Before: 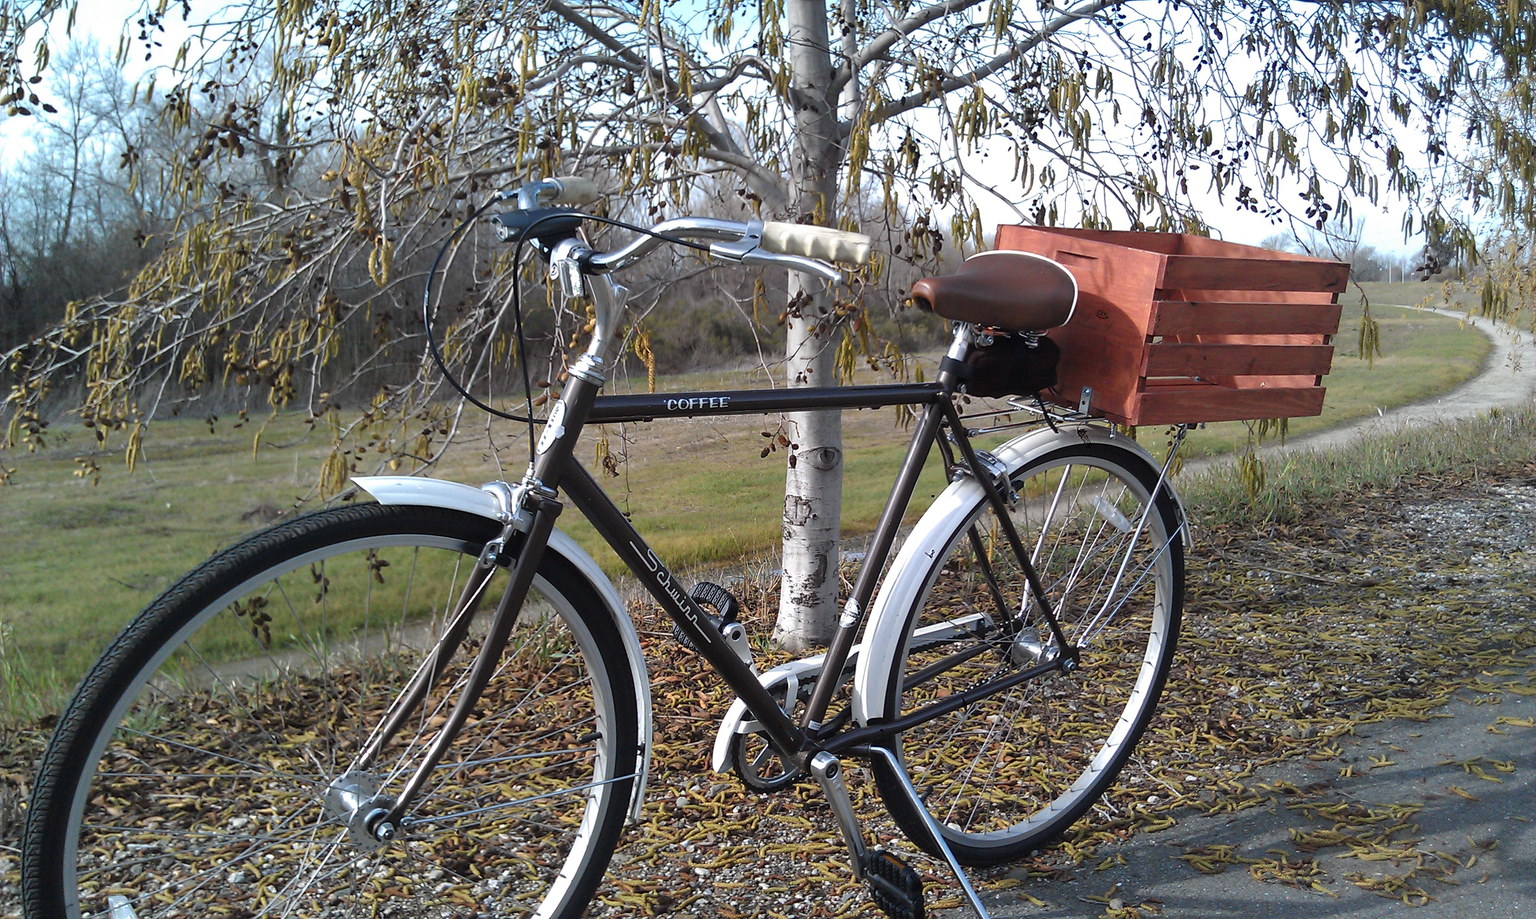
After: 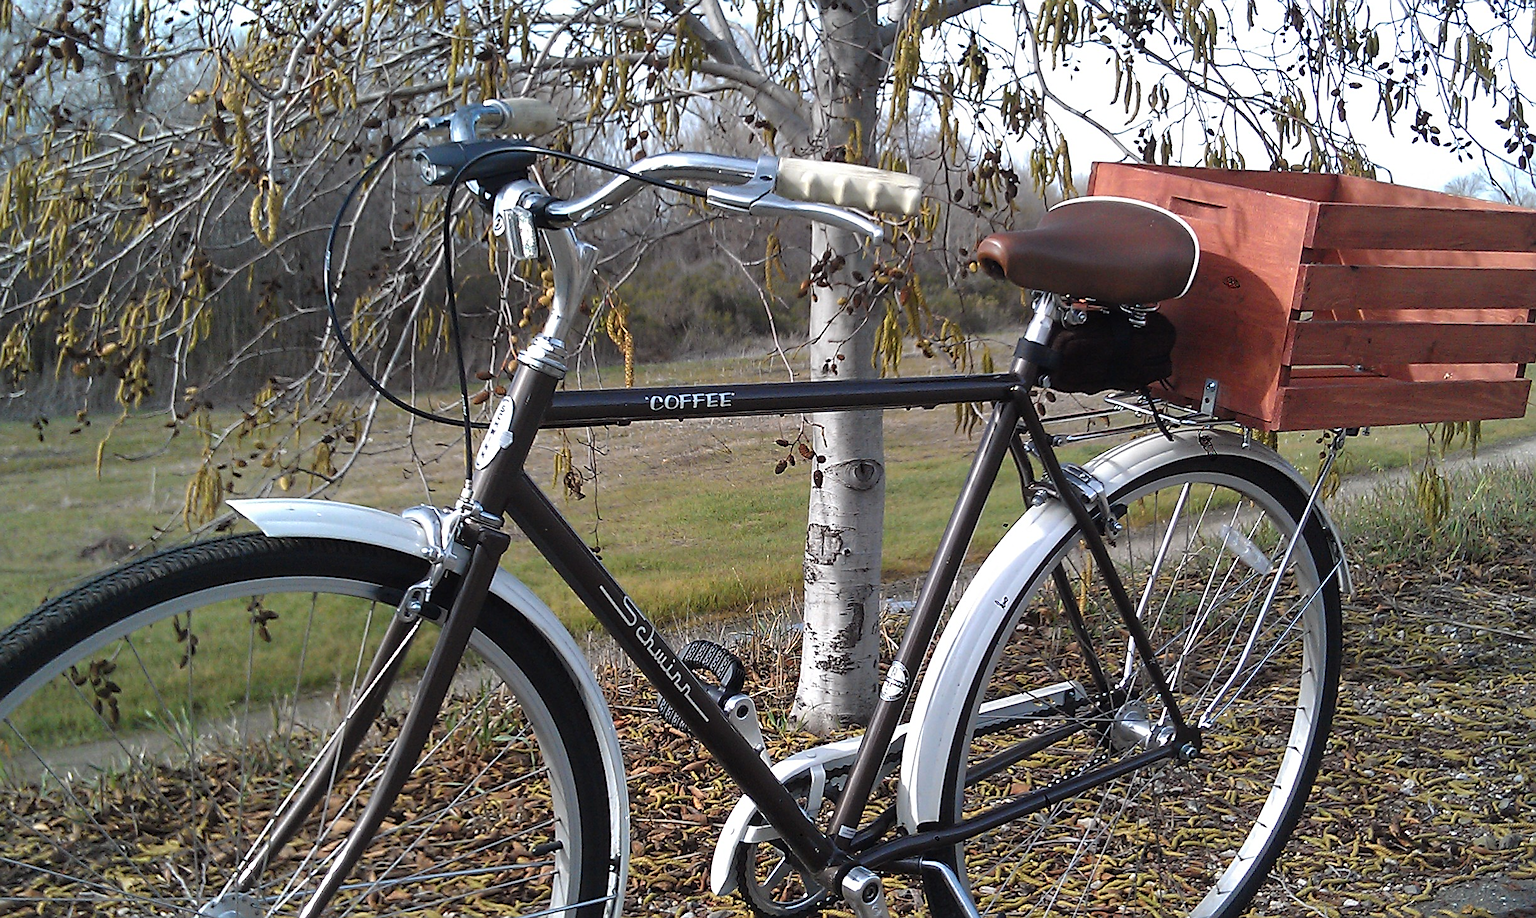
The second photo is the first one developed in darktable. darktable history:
crop and rotate: left 11.831%, top 11.346%, right 13.429%, bottom 13.899%
sharpen: on, module defaults
